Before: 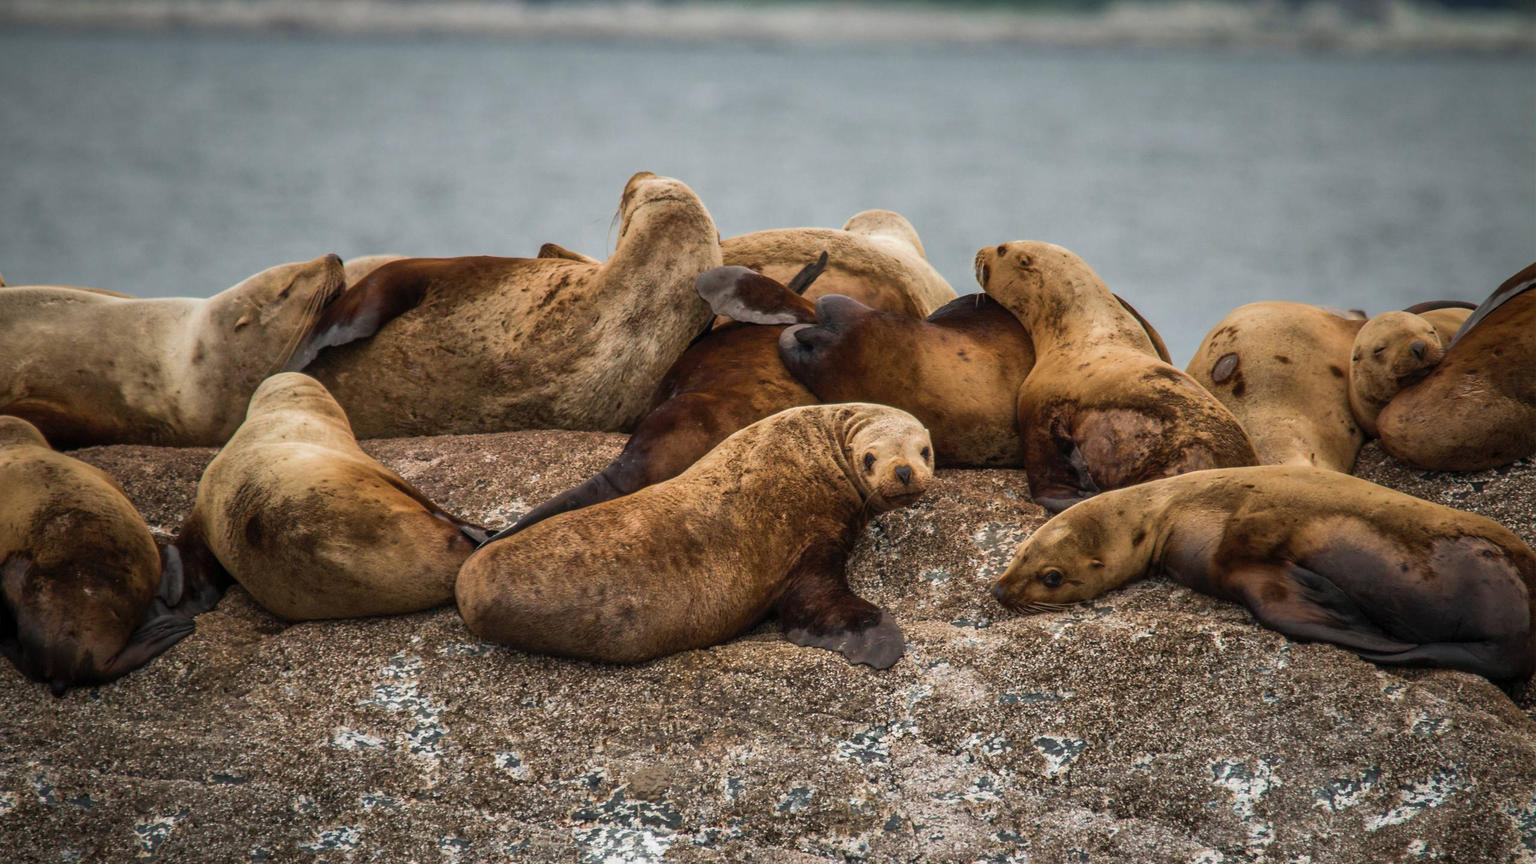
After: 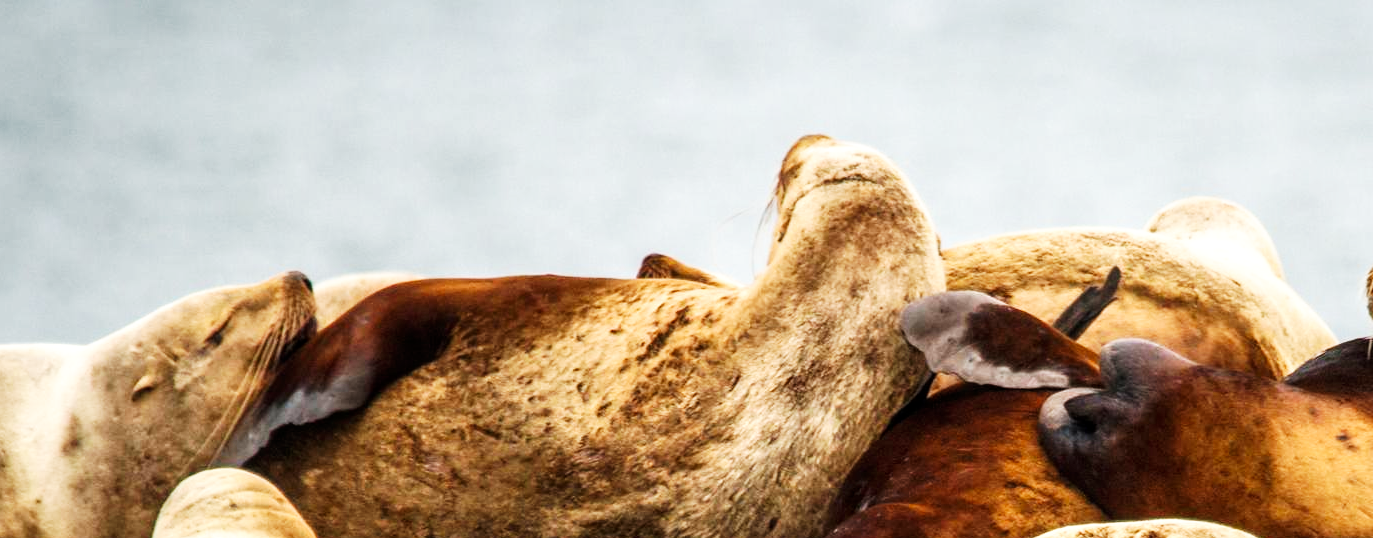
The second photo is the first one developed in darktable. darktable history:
crop: left 10.119%, top 10.611%, right 36.227%, bottom 51.985%
base curve: curves: ch0 [(0, 0) (0.007, 0.004) (0.027, 0.03) (0.046, 0.07) (0.207, 0.54) (0.442, 0.872) (0.673, 0.972) (1, 1)], preserve colors none
local contrast: highlights 102%, shadows 97%, detail 119%, midtone range 0.2
